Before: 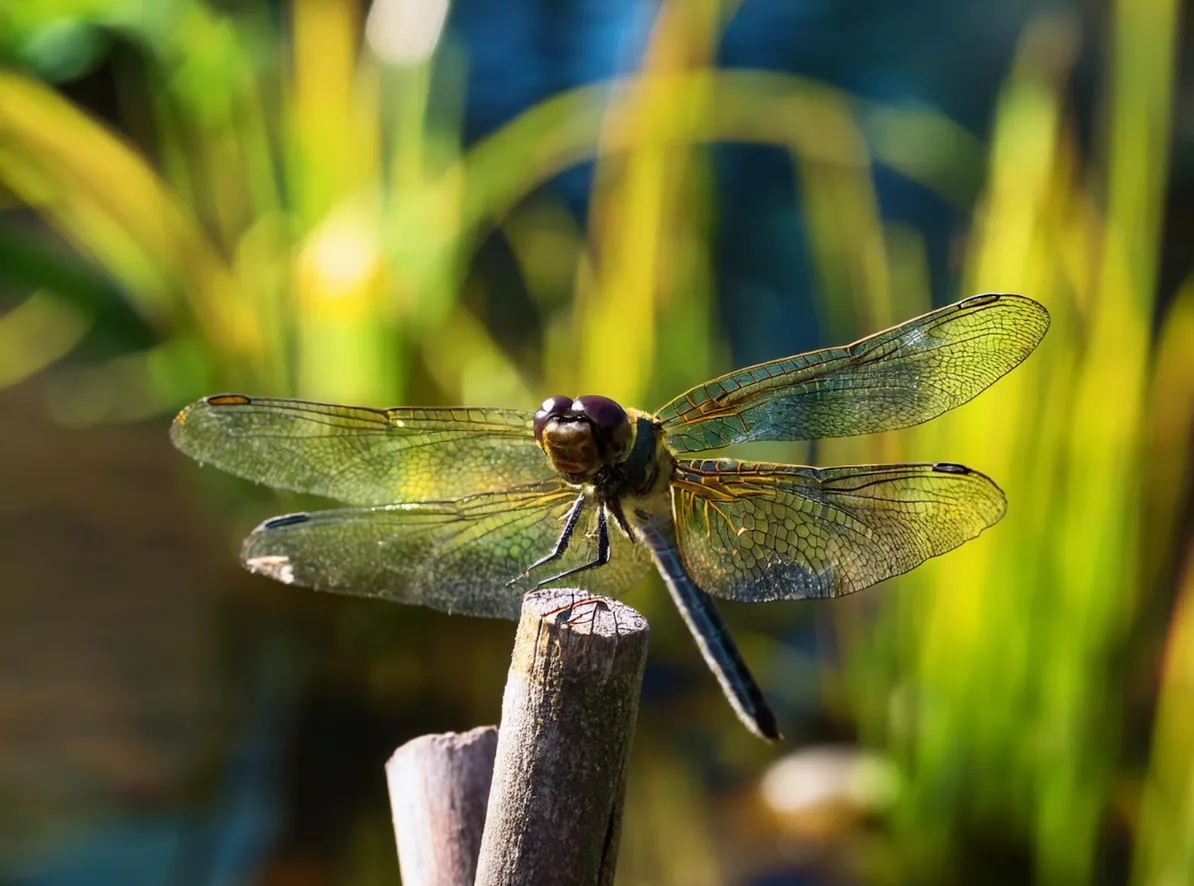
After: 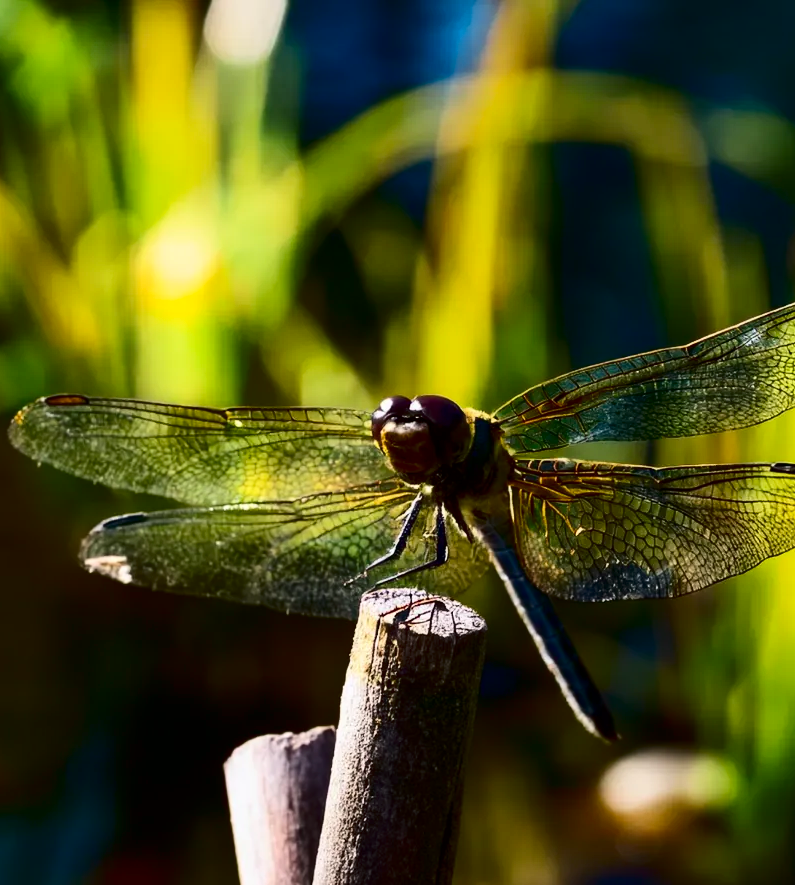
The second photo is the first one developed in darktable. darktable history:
crop and rotate: left 13.593%, right 19.742%
contrast brightness saturation: contrast 0.245, brightness -0.224, saturation 0.146
